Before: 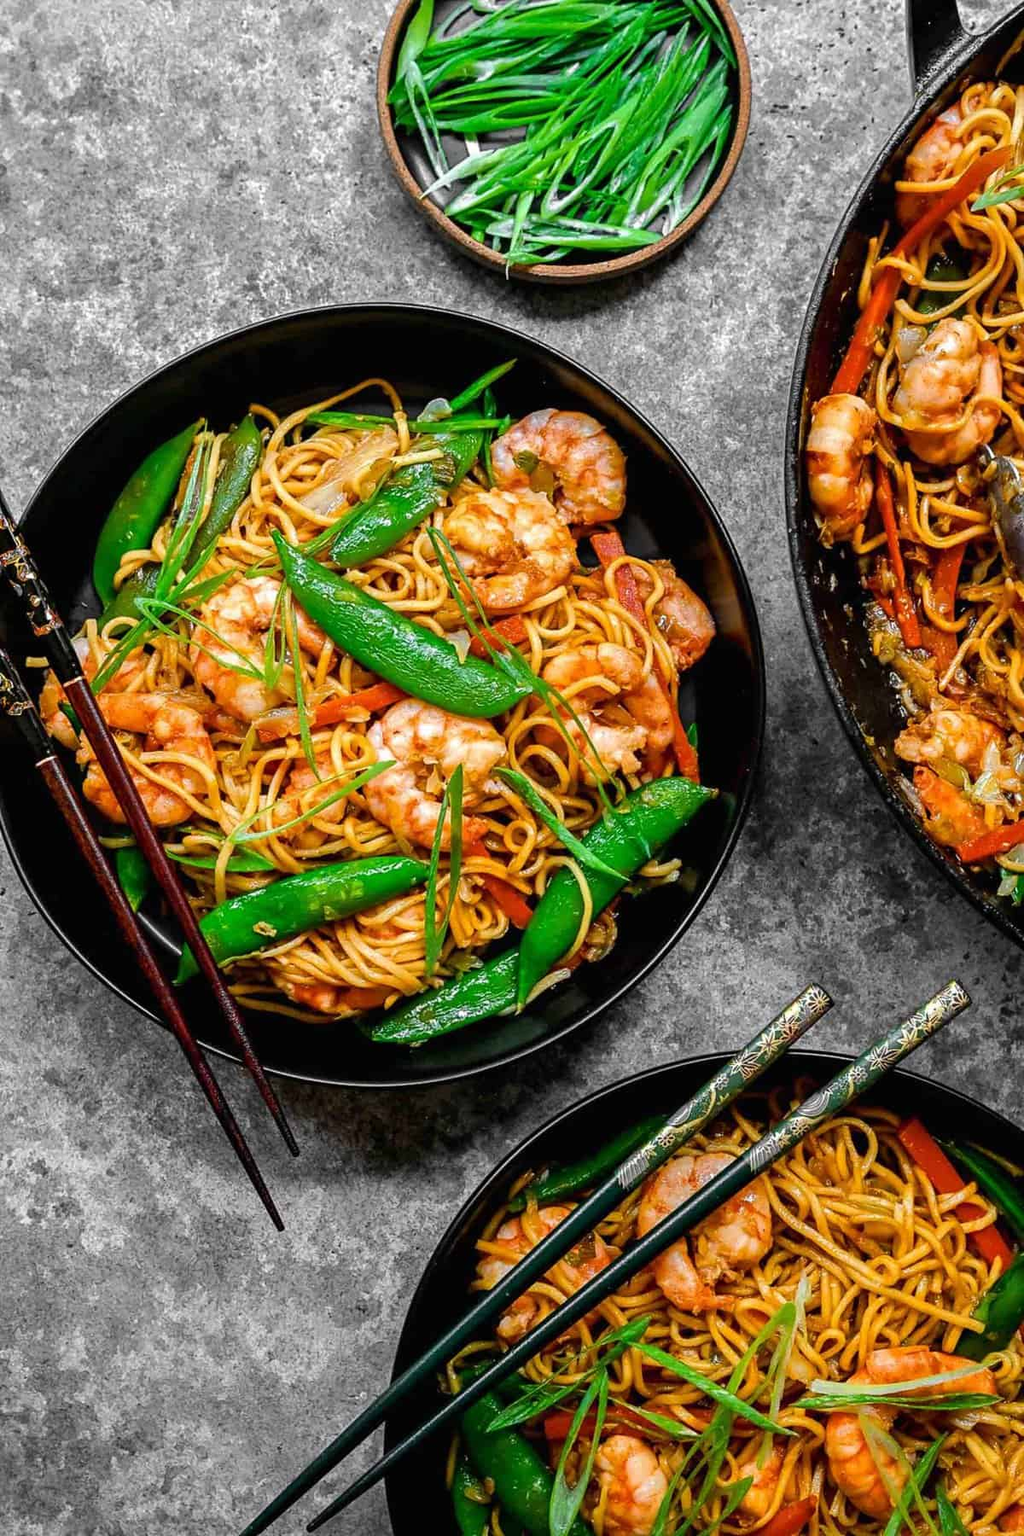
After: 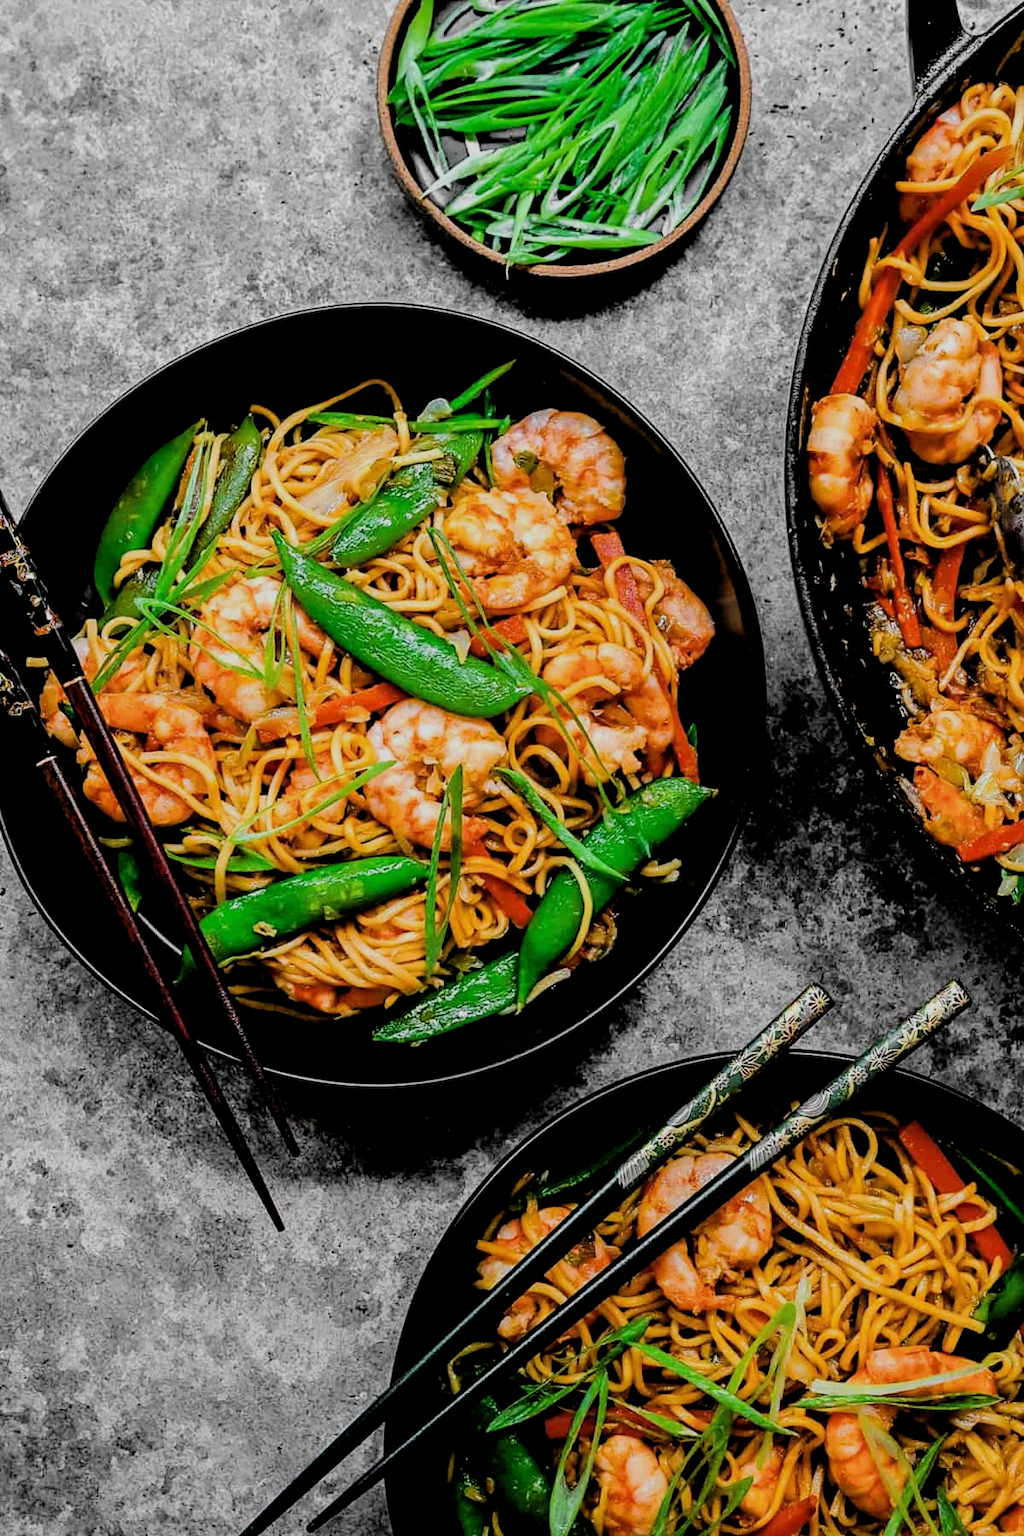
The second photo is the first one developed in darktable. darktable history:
filmic rgb: black relative exposure -2.81 EV, white relative exposure 4.56 EV, hardness 1.76, contrast 1.247
